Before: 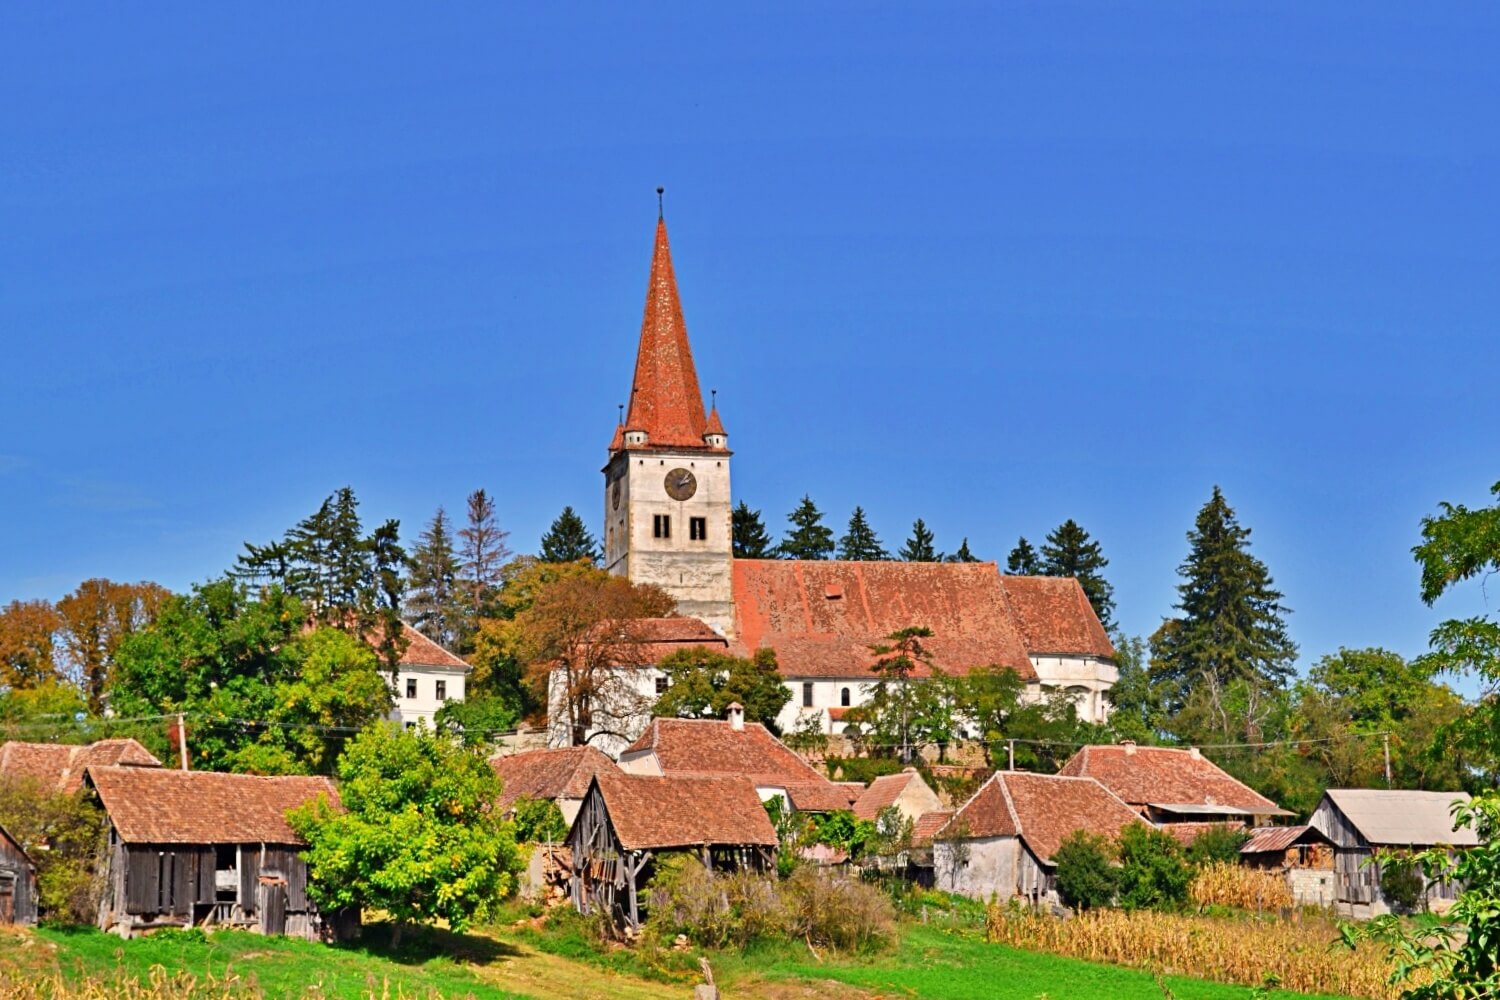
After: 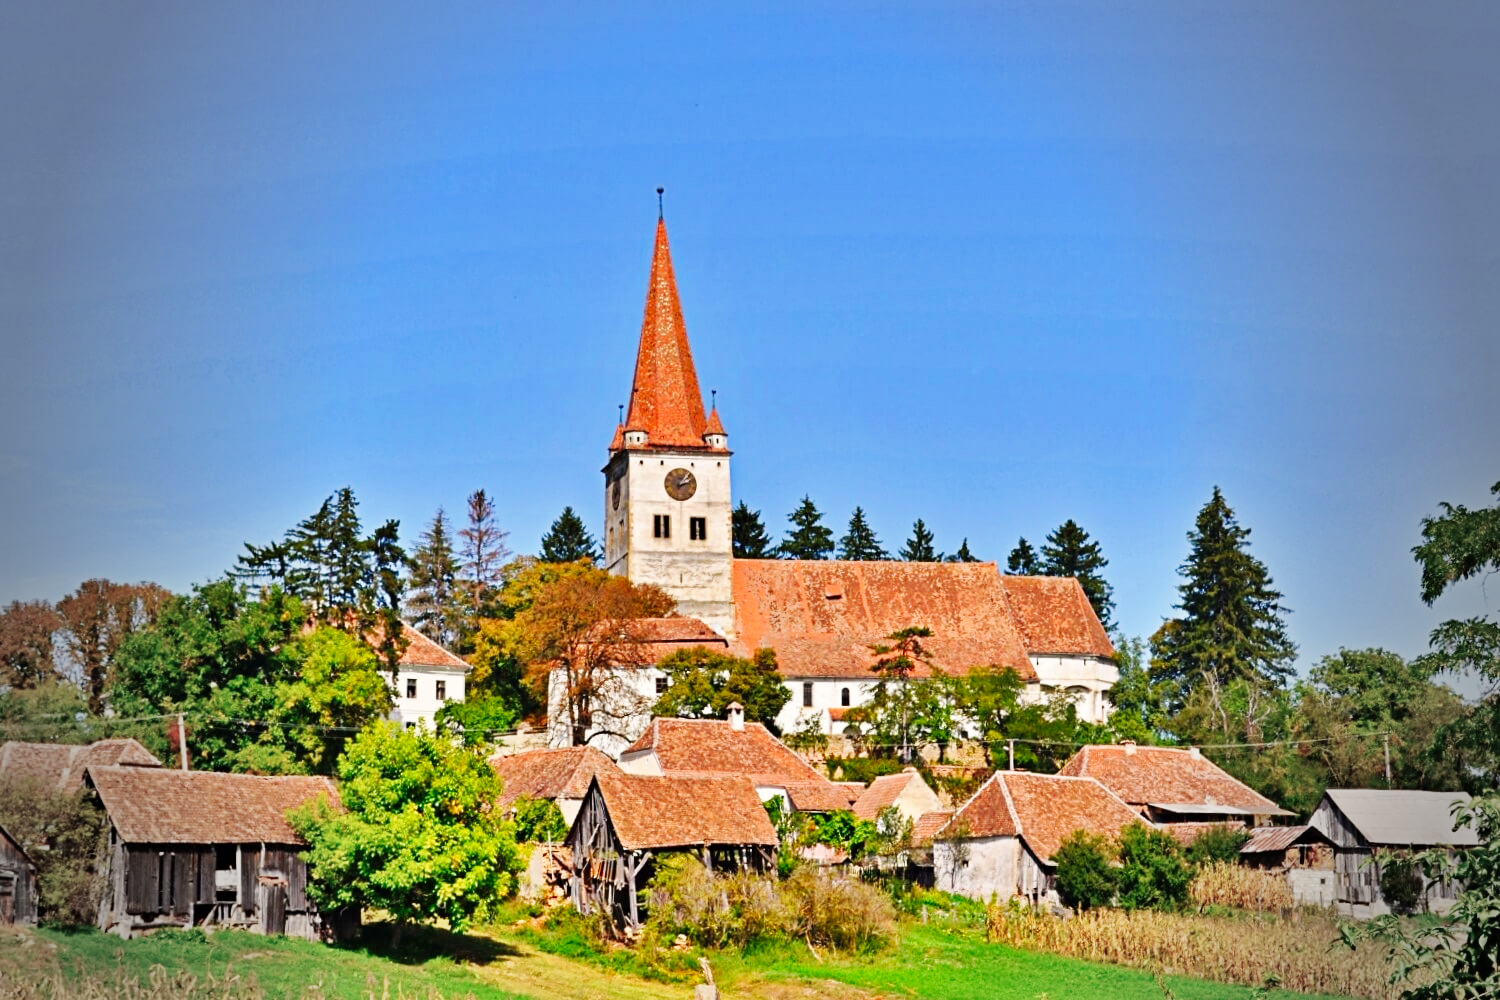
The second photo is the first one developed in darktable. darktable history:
vignetting: fall-off start 63.7%, width/height ratio 0.876
base curve: curves: ch0 [(0, 0) (0.032, 0.025) (0.121, 0.166) (0.206, 0.329) (0.605, 0.79) (1, 1)], preserve colors none
